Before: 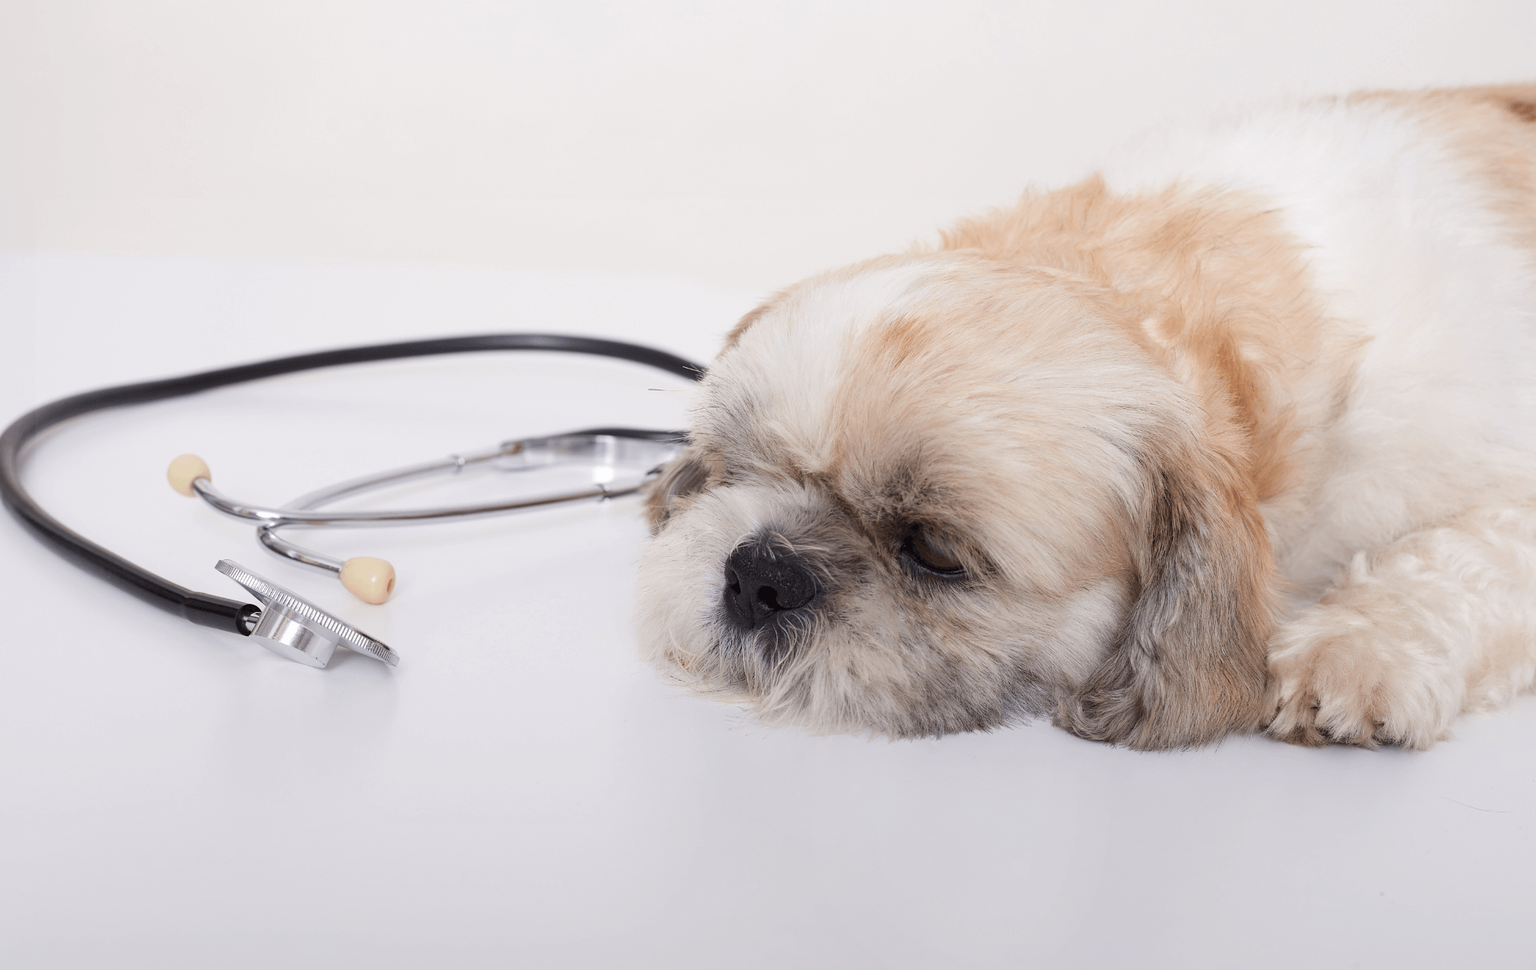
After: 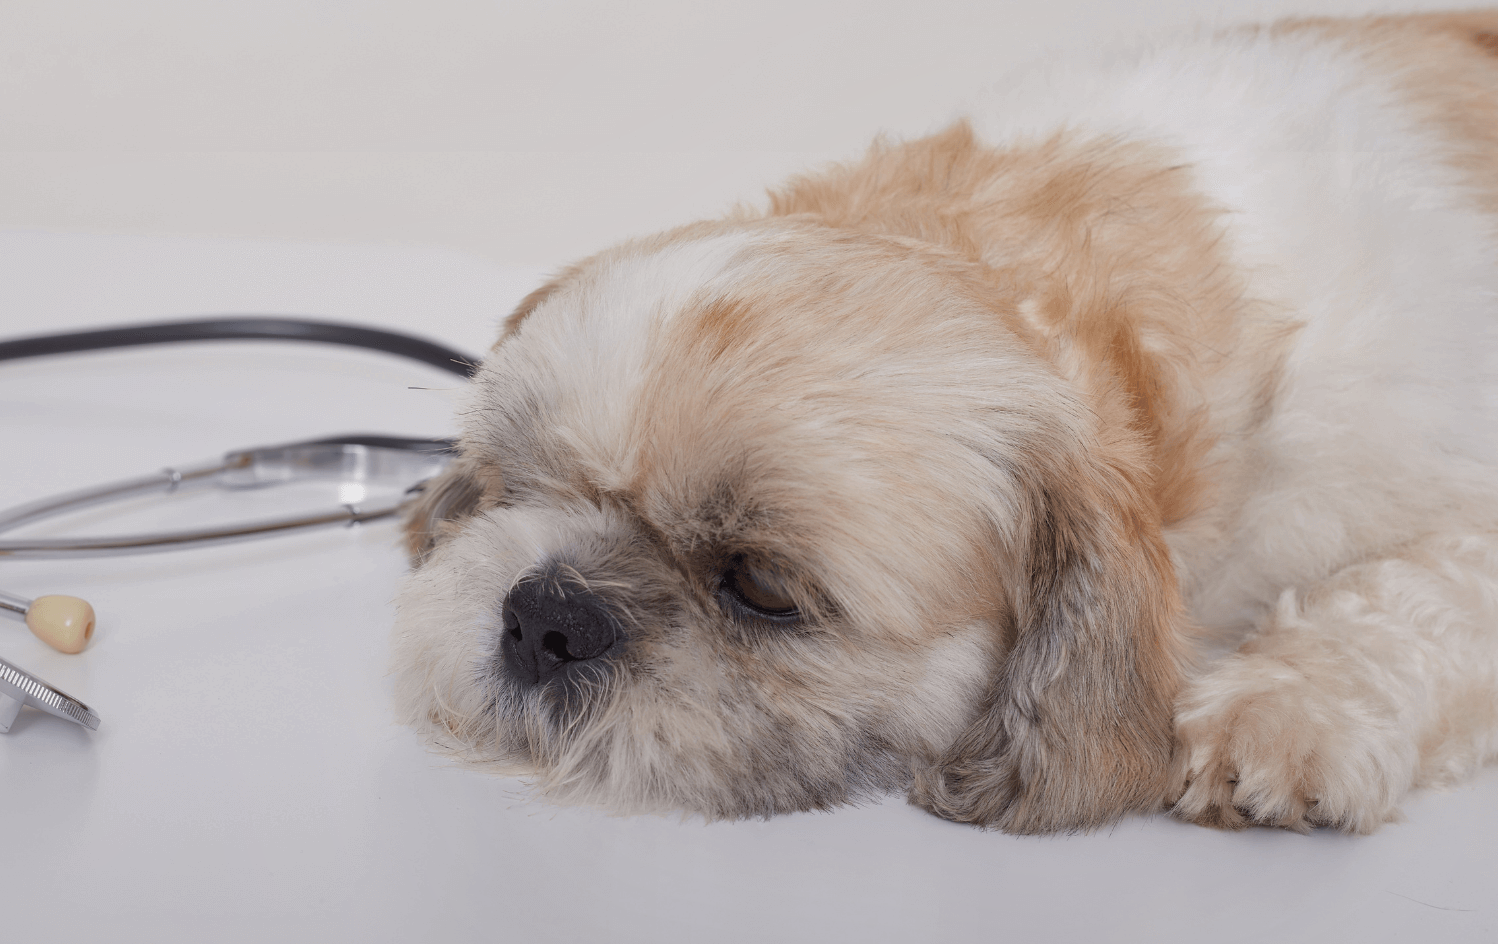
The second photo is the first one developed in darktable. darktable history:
shadows and highlights: on, module defaults
exposure: exposure -0.177 EV, compensate highlight preservation false
crop and rotate: left 20.74%, top 7.912%, right 0.375%, bottom 13.378%
